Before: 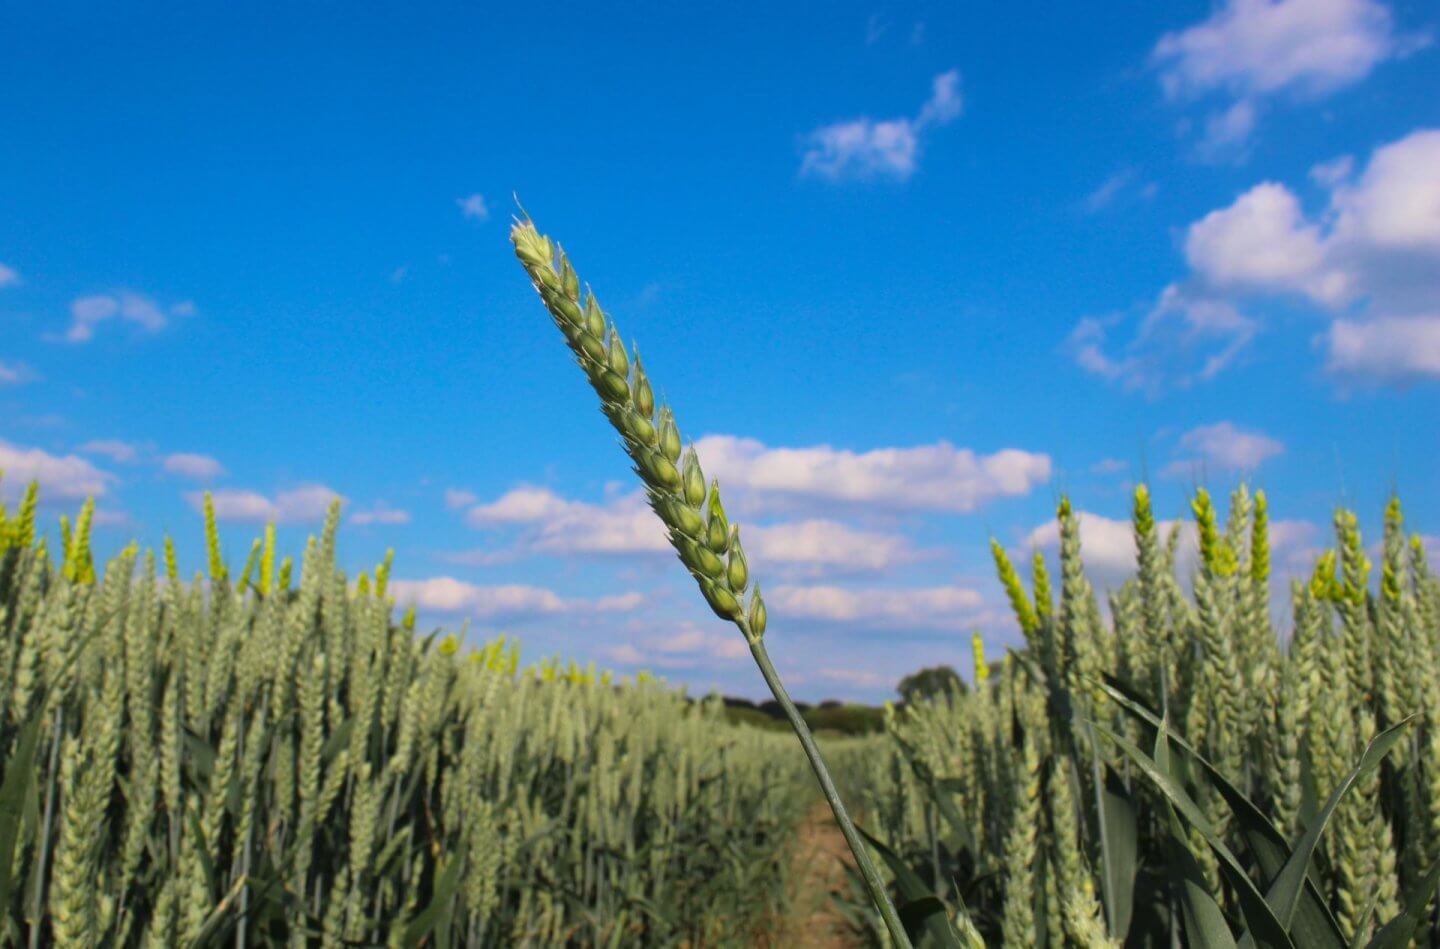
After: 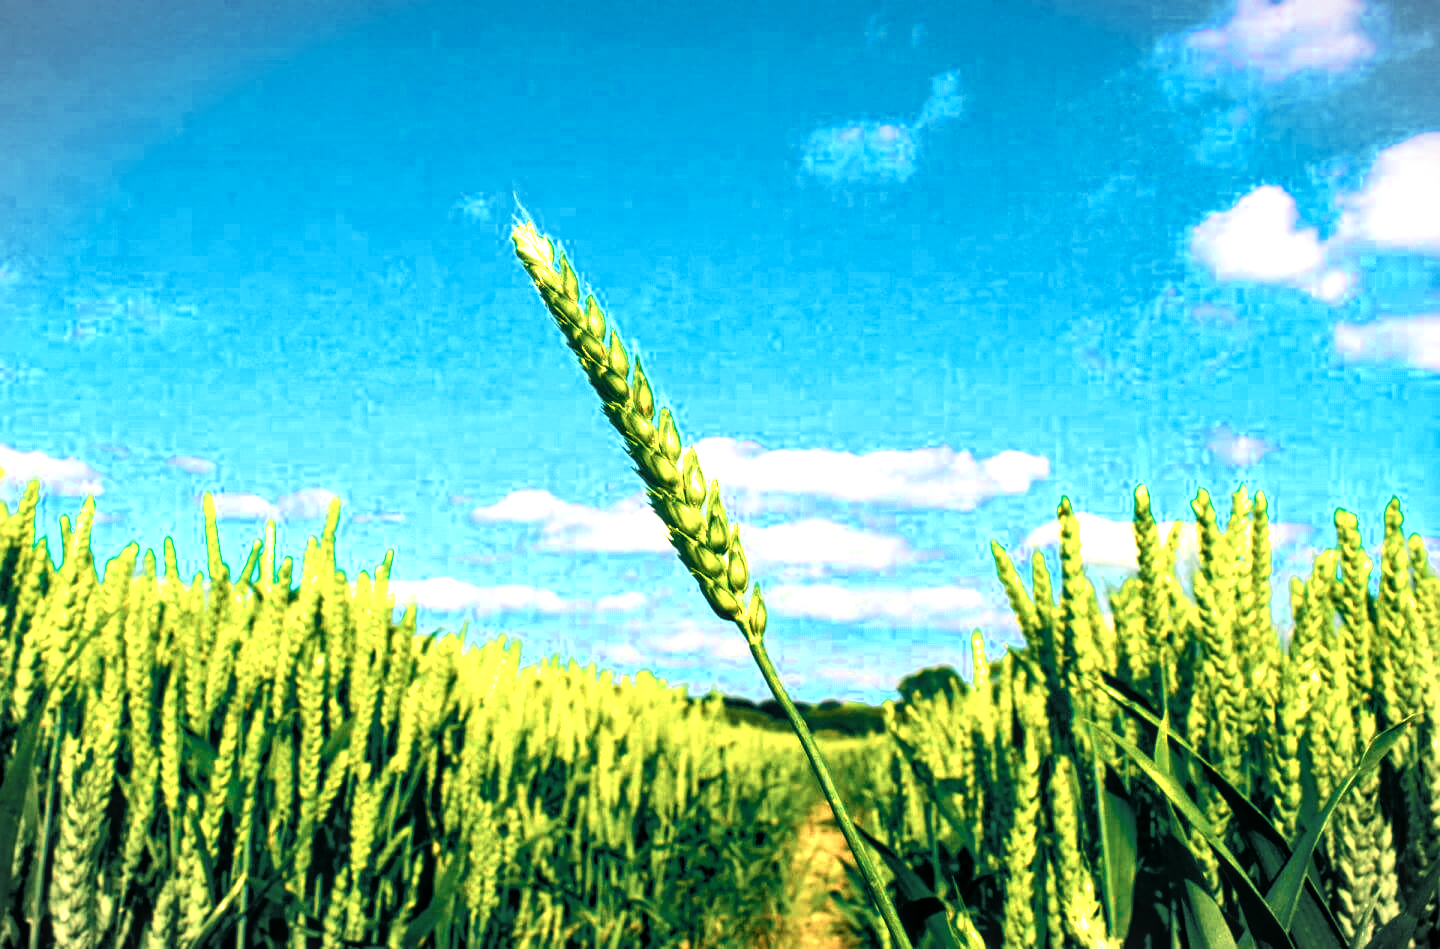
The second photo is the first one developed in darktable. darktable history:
local contrast: on, module defaults
filmic rgb: black relative exposure -7.82 EV, white relative exposure 4.29 EV, hardness 3.86, color science v6 (2022)
tone equalizer: on, module defaults
local contrast #1: highlights 19%, detail 186%
color balance: lift [1.005, 0.99, 1.007, 1.01], gamma [1, 1.034, 1.032, 0.966], gain [0.873, 1.055, 1.067, 0.933]
color zones: curves: ch0 [(0.018, 0.548) (0.197, 0.654) (0.425, 0.447) (0.605, 0.658) (0.732, 0.579)]; ch1 [(0.105, 0.531) (0.224, 0.531) (0.386, 0.39) (0.618, 0.456) (0.732, 0.456) (0.956, 0.421)]; ch2 [(0.039, 0.583) (0.215, 0.465) (0.399, 0.544) (0.465, 0.548) (0.614, 0.447) (0.724, 0.43) (0.882, 0.623) (0.956, 0.632)]
shadows and highlights: shadows 37.27, highlights -28.18, soften with gaussian
vignetting: fall-off start 100%, brightness -0.282, width/height ratio 1.31
color balance rgb: linear chroma grading › global chroma 20%, perceptual saturation grading › global saturation 65%, perceptual saturation grading › highlights 60%, perceptual saturation grading › mid-tones 50%, perceptual saturation grading › shadows 50%, perceptual brilliance grading › global brilliance 30%, perceptual brilliance grading › highlights 50%, perceptual brilliance grading › mid-tones 50%, perceptual brilliance grading › shadows -22%, global vibrance 20%
